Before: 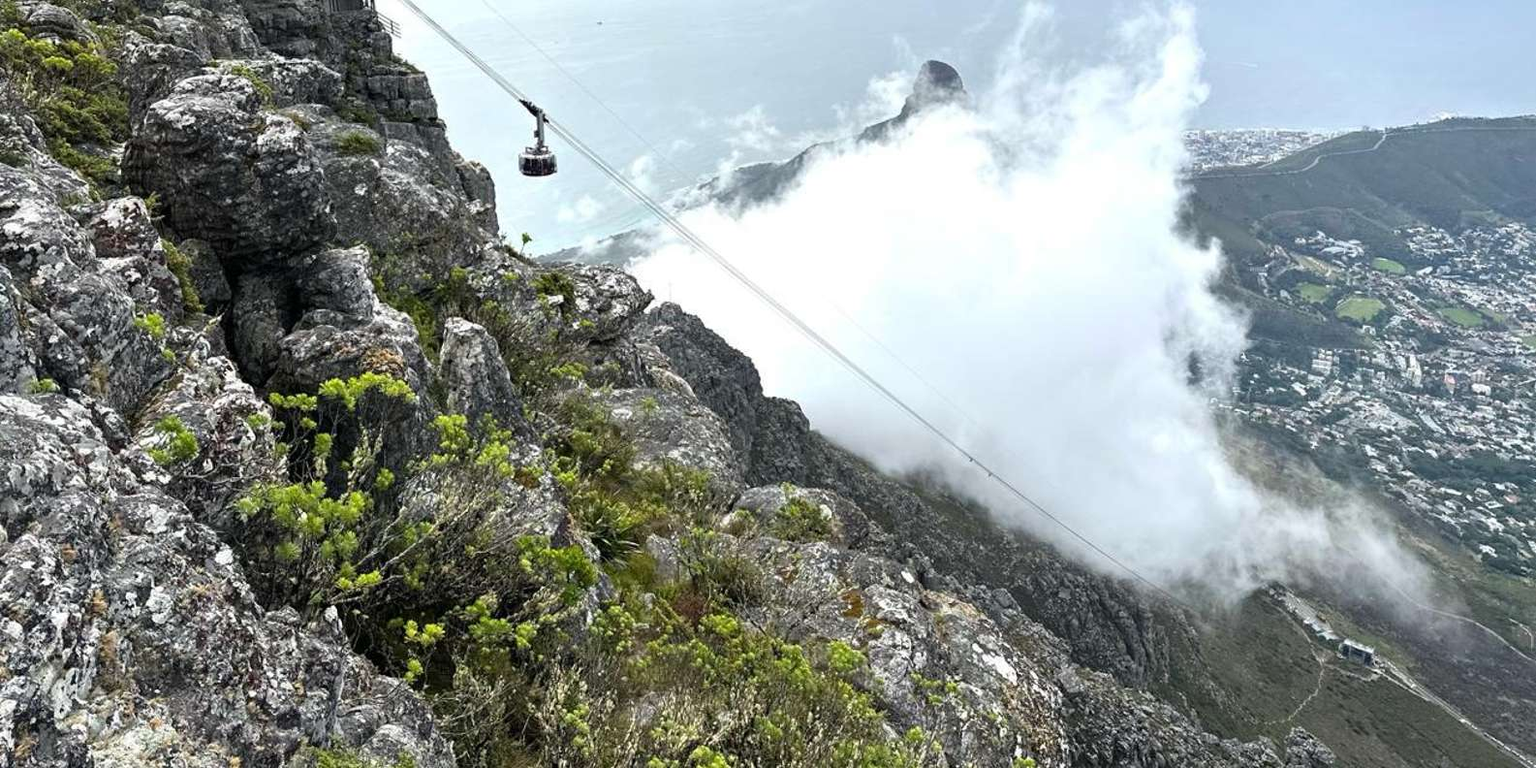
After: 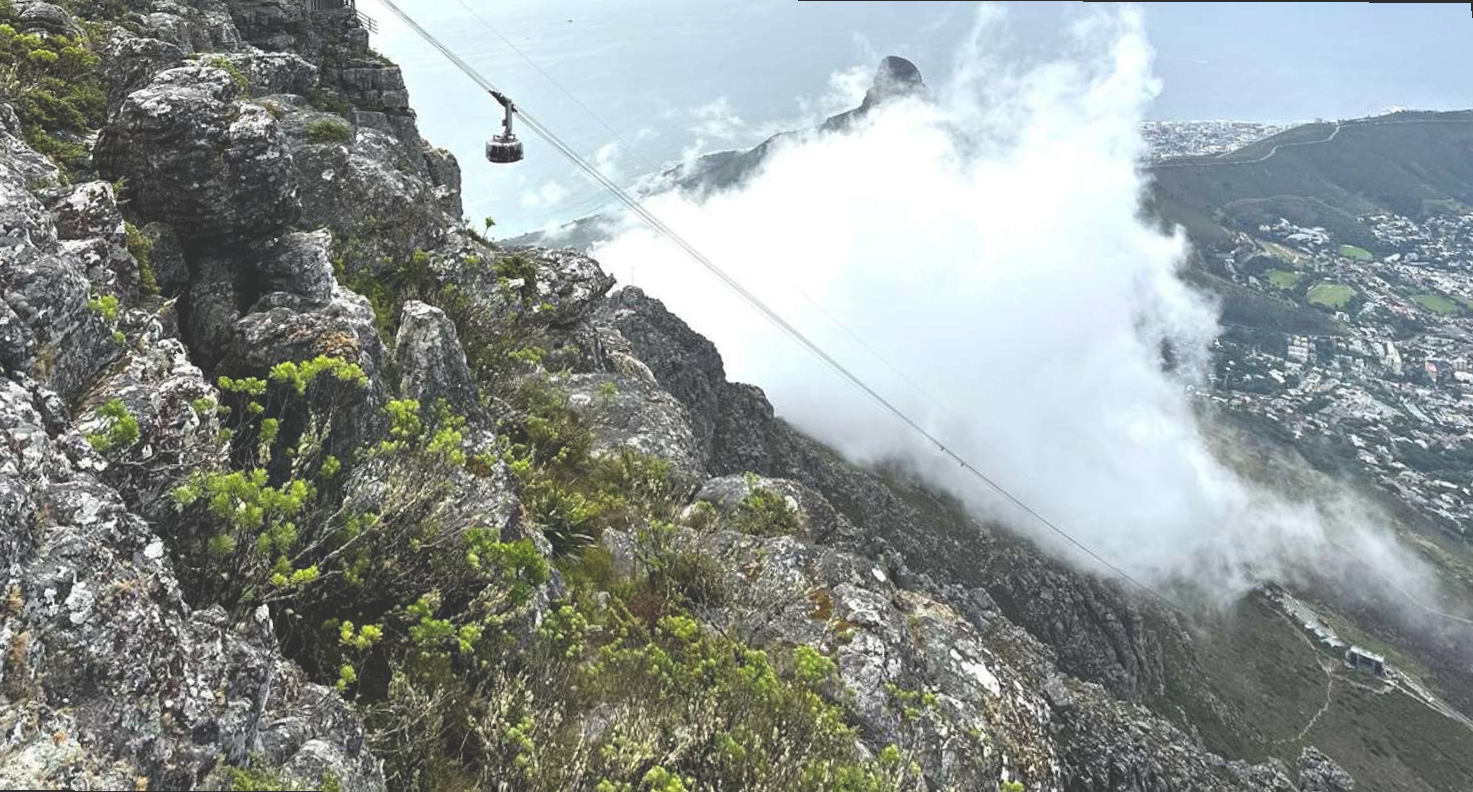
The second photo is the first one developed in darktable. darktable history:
rotate and perspective: rotation 0.215°, lens shift (vertical) -0.139, crop left 0.069, crop right 0.939, crop top 0.002, crop bottom 0.996
exposure: black level correction -0.028, compensate highlight preservation false
